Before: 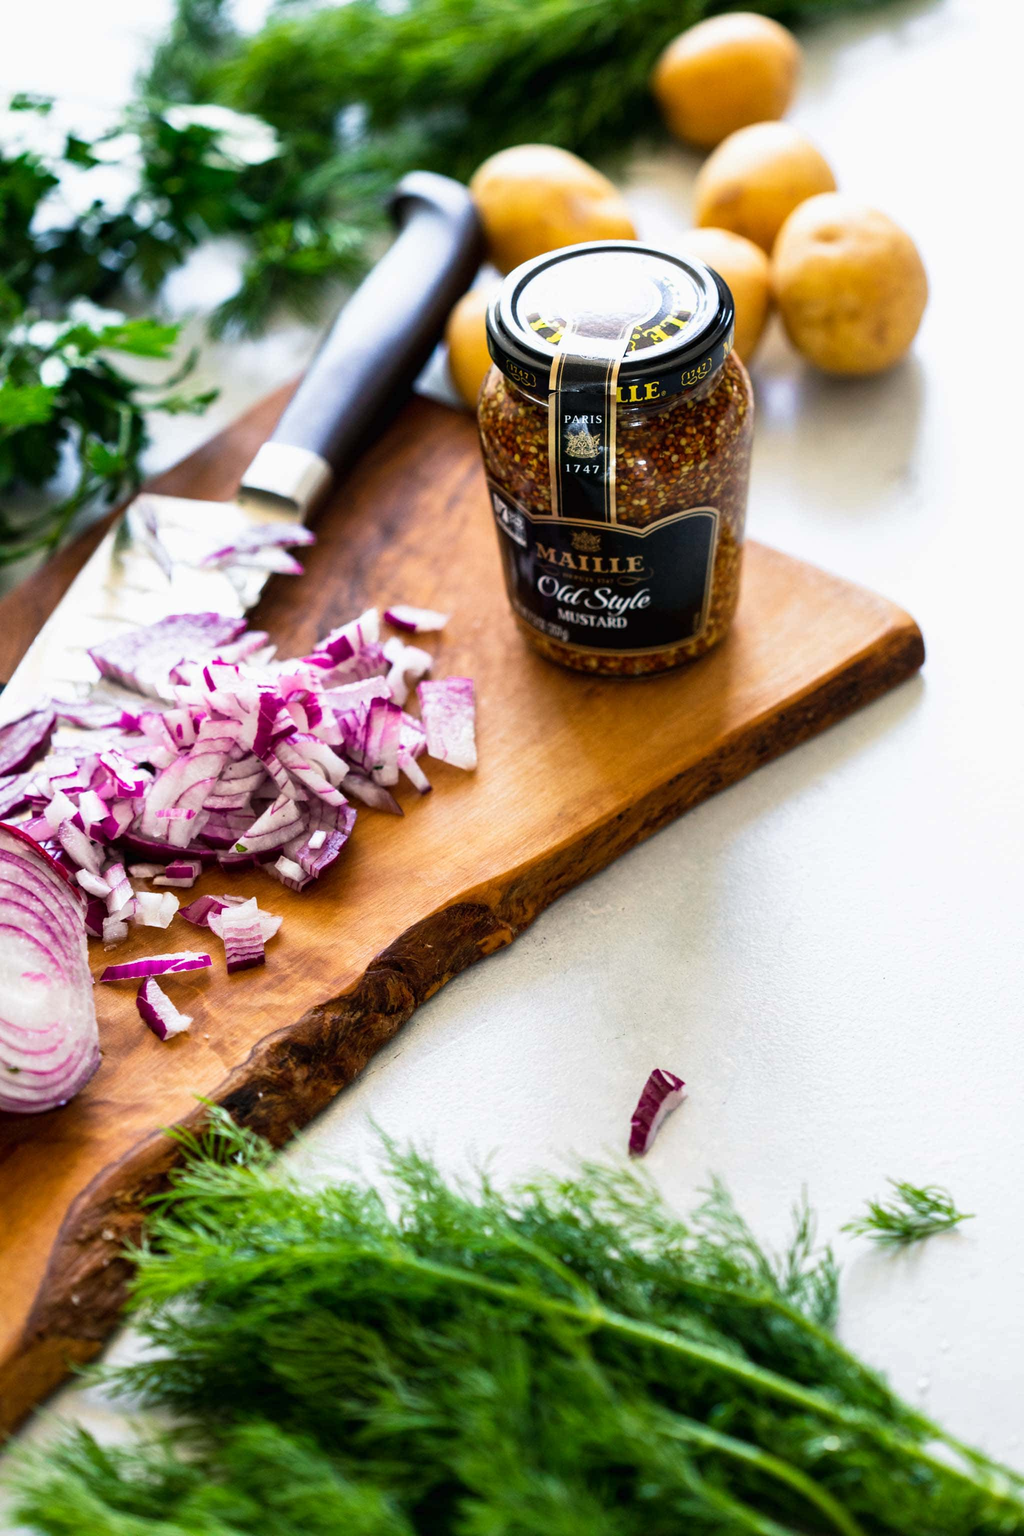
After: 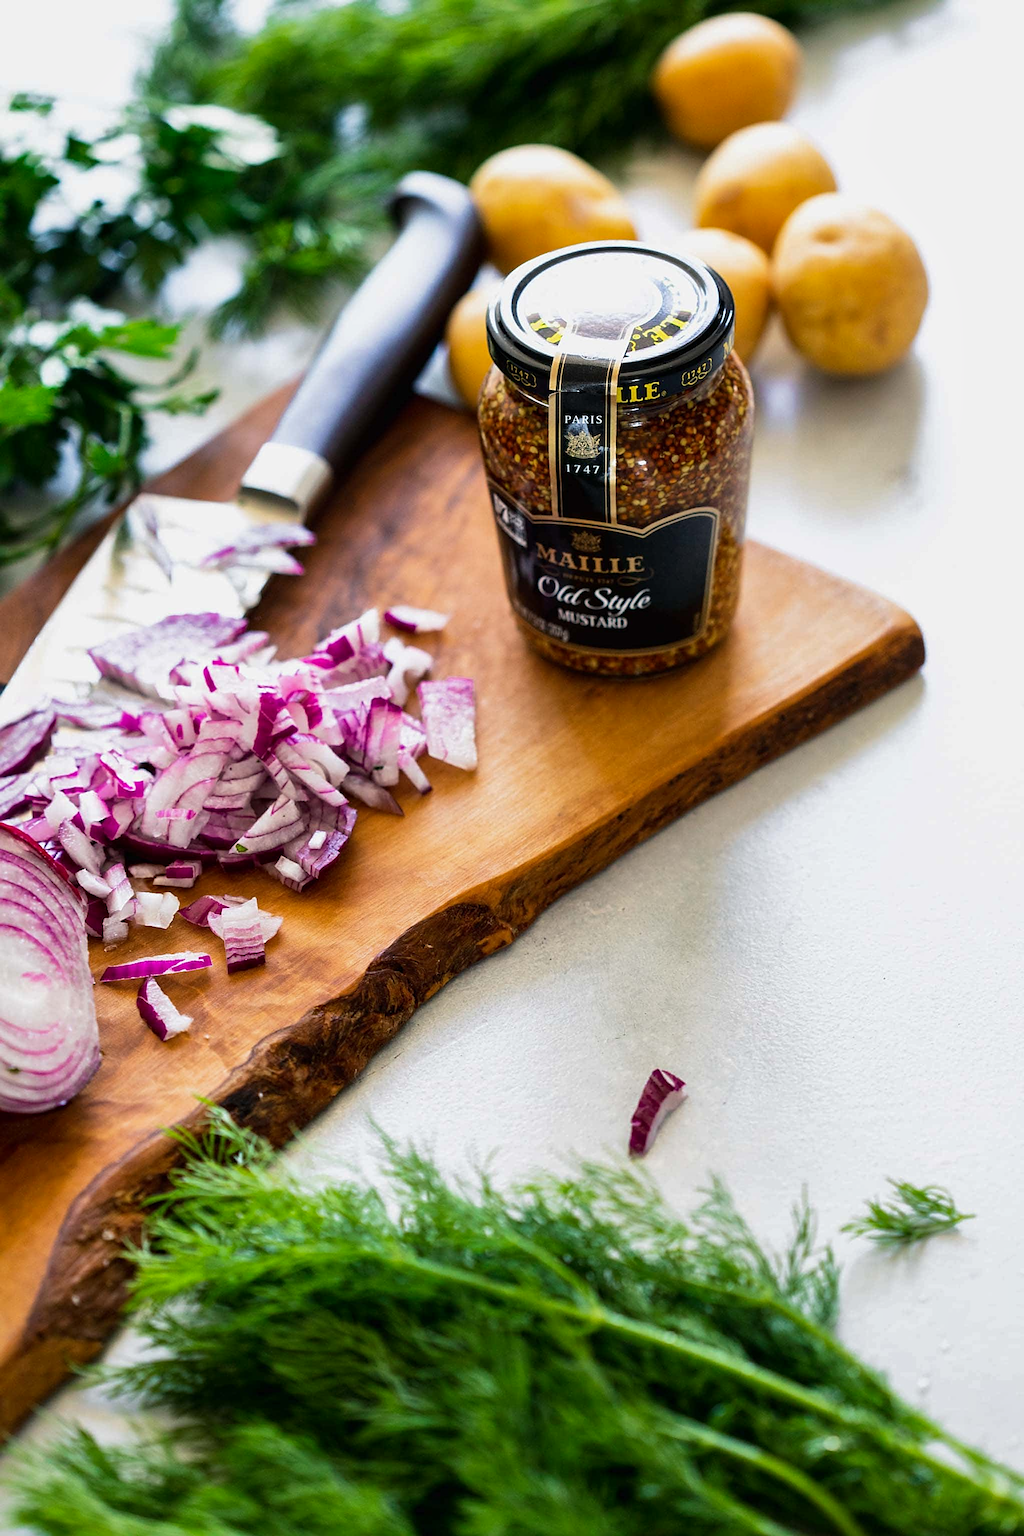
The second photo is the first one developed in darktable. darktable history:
shadows and highlights: shadows -20, white point adjustment -2, highlights -35
sharpen: on, module defaults
